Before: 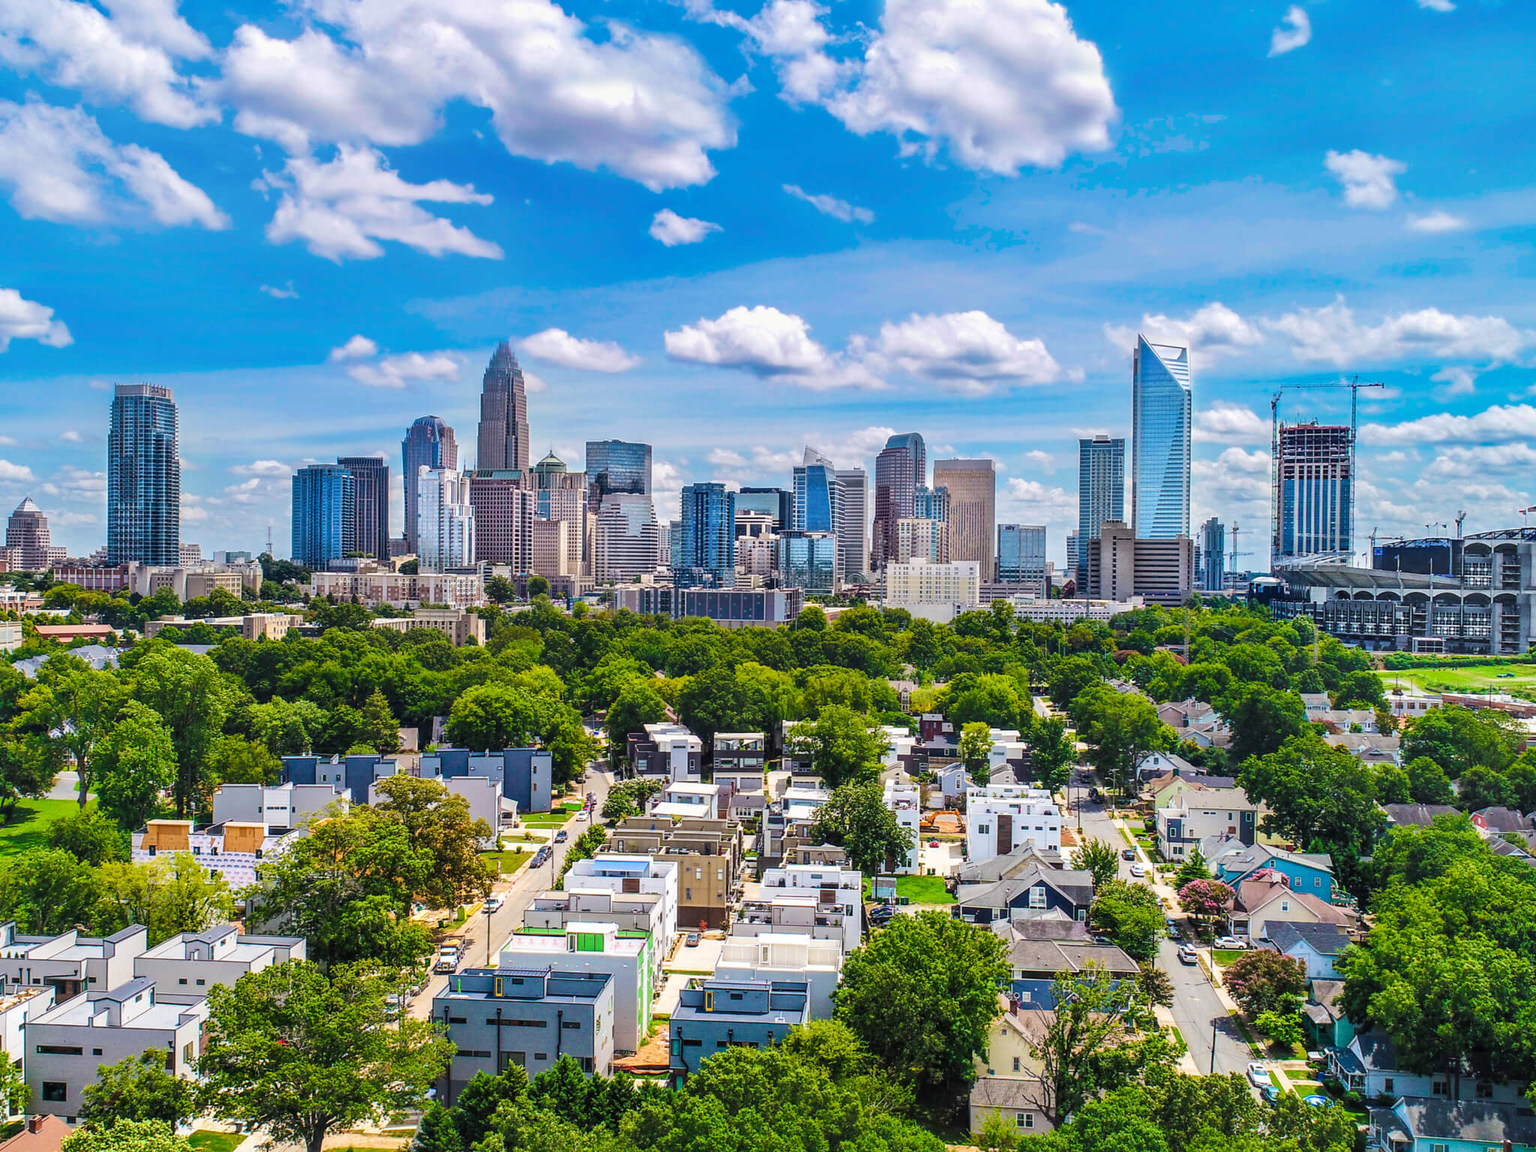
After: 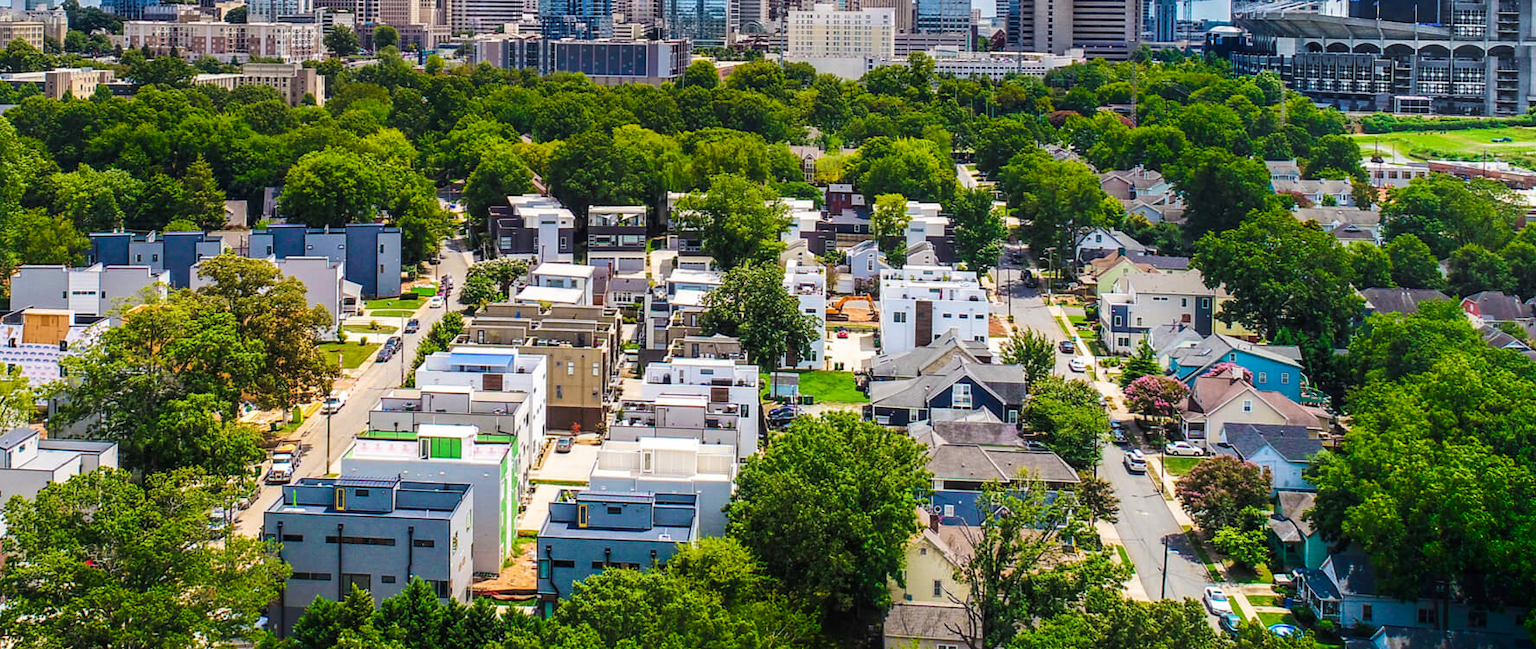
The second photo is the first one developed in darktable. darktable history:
crop and rotate: left 13.306%, top 48.129%, bottom 2.928%
shadows and highlights: shadows -88.03, highlights -35.45, shadows color adjustment 99.15%, highlights color adjustment 0%, soften with gaussian
